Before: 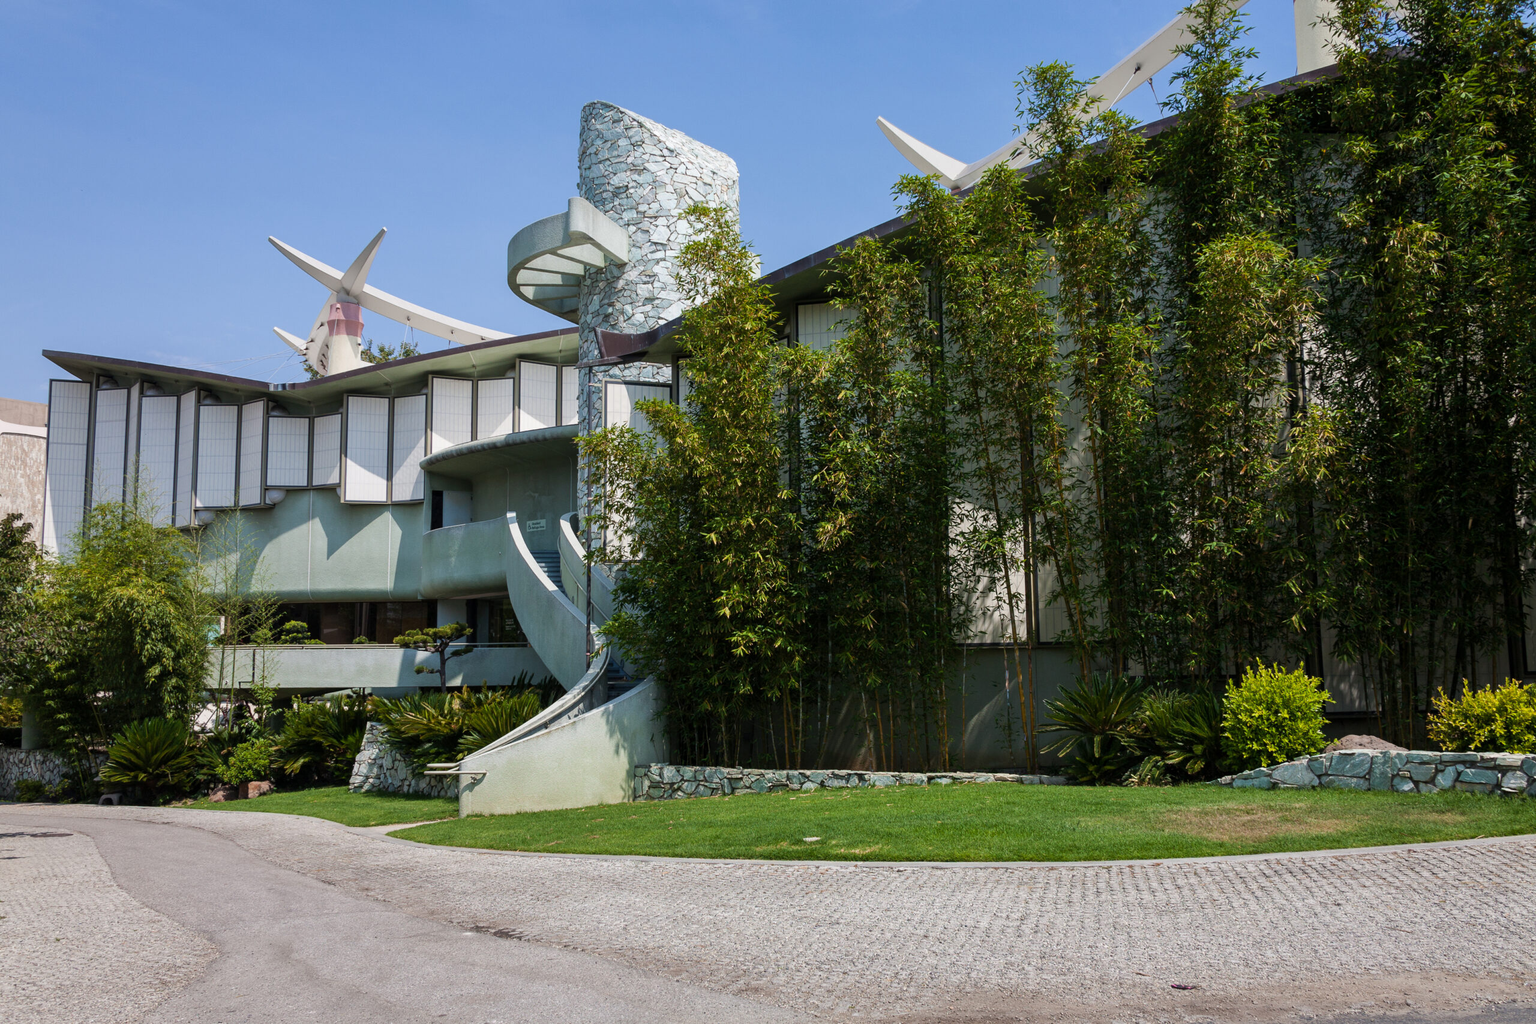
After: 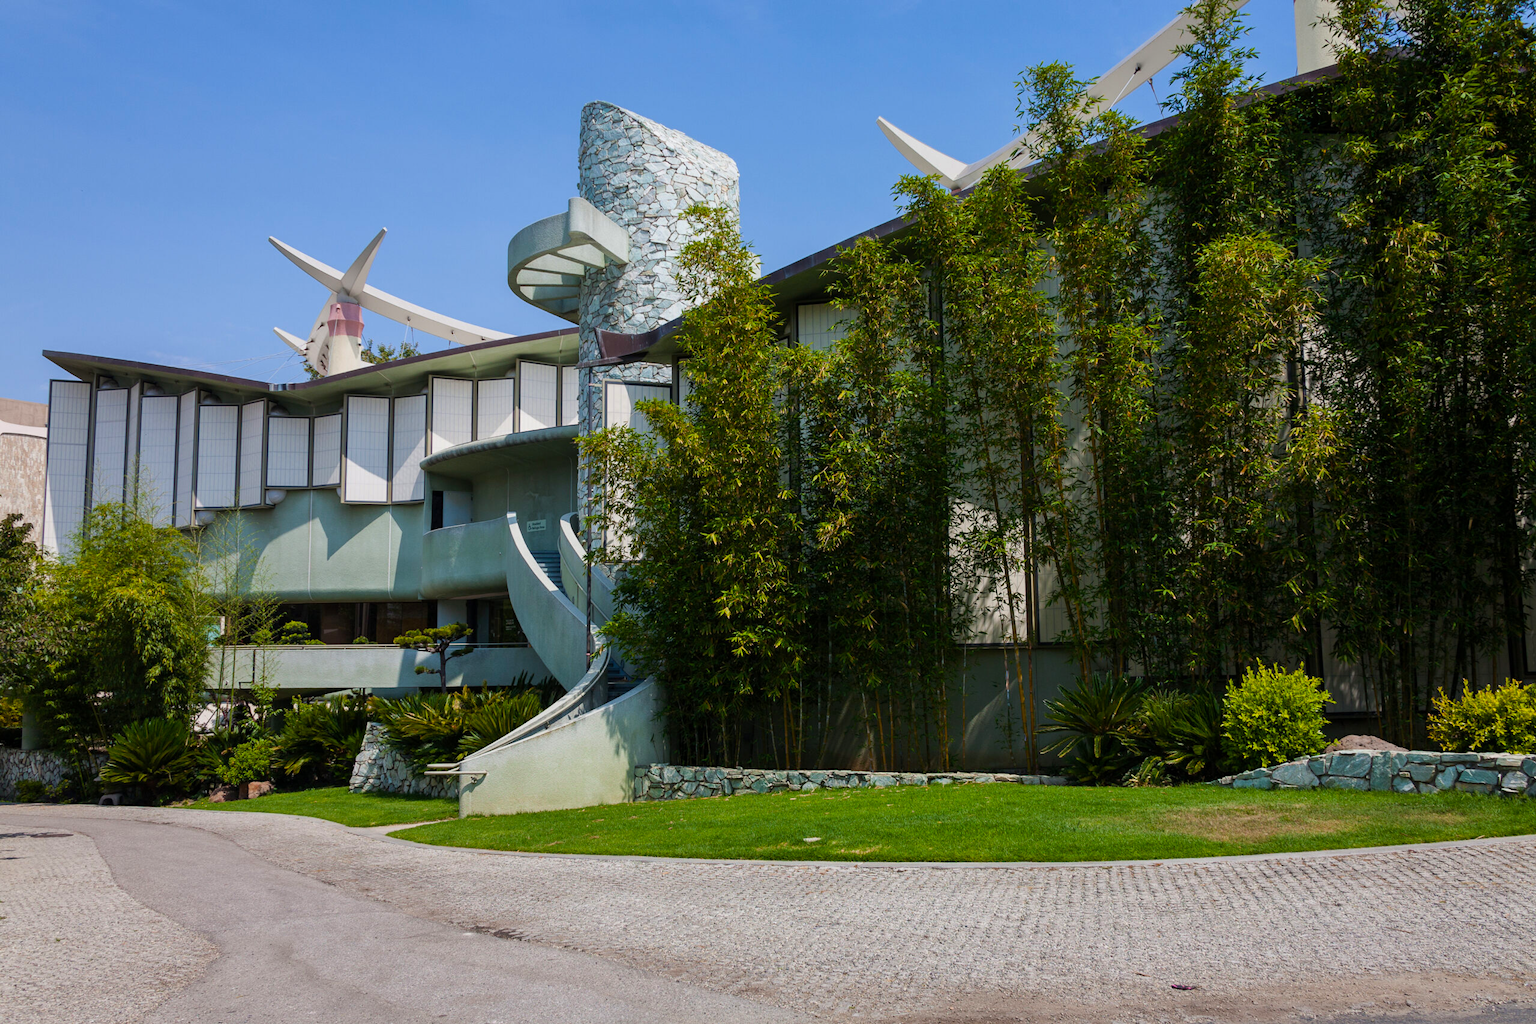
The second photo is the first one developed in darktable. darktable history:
tone equalizer: on, module defaults
exposure: exposure -0.153 EV, compensate highlight preservation false
color balance rgb: perceptual saturation grading › global saturation 20%, global vibrance 20%
